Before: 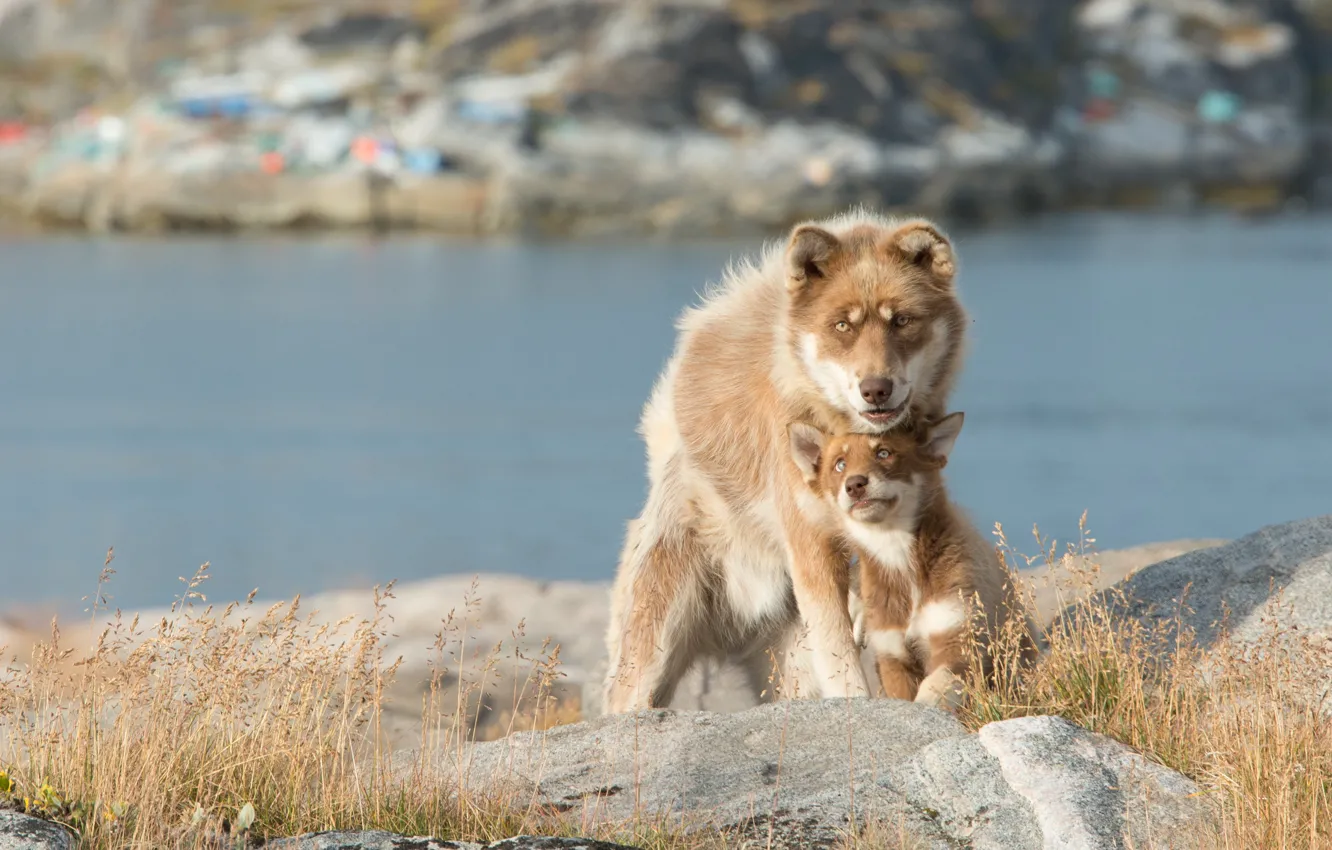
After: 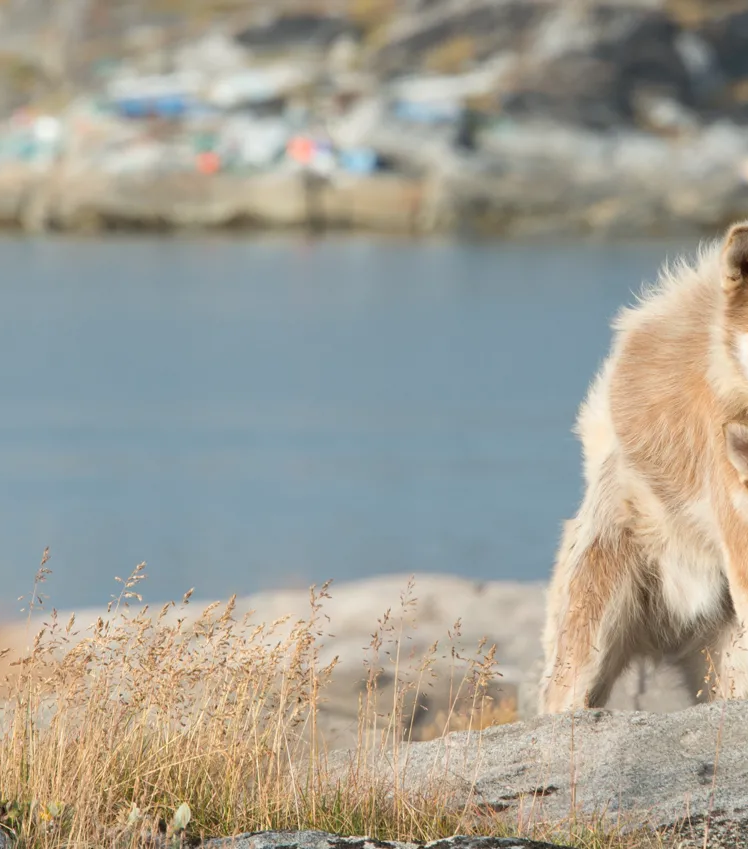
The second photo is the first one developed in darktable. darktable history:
crop: left 4.829%, right 38.989%
